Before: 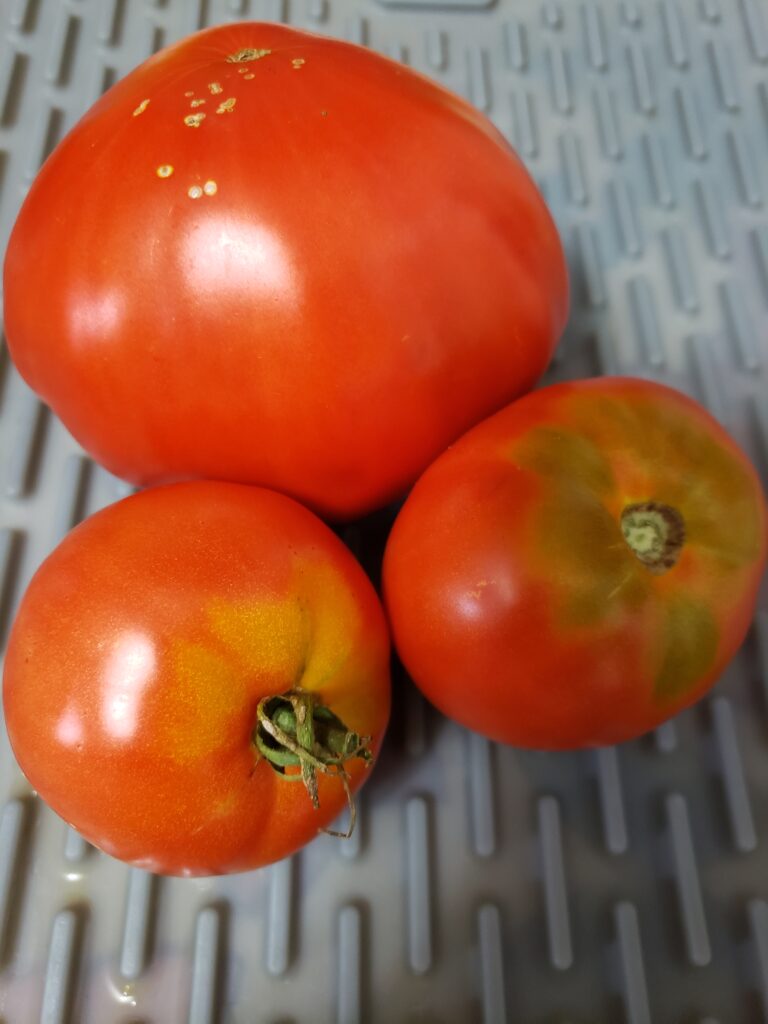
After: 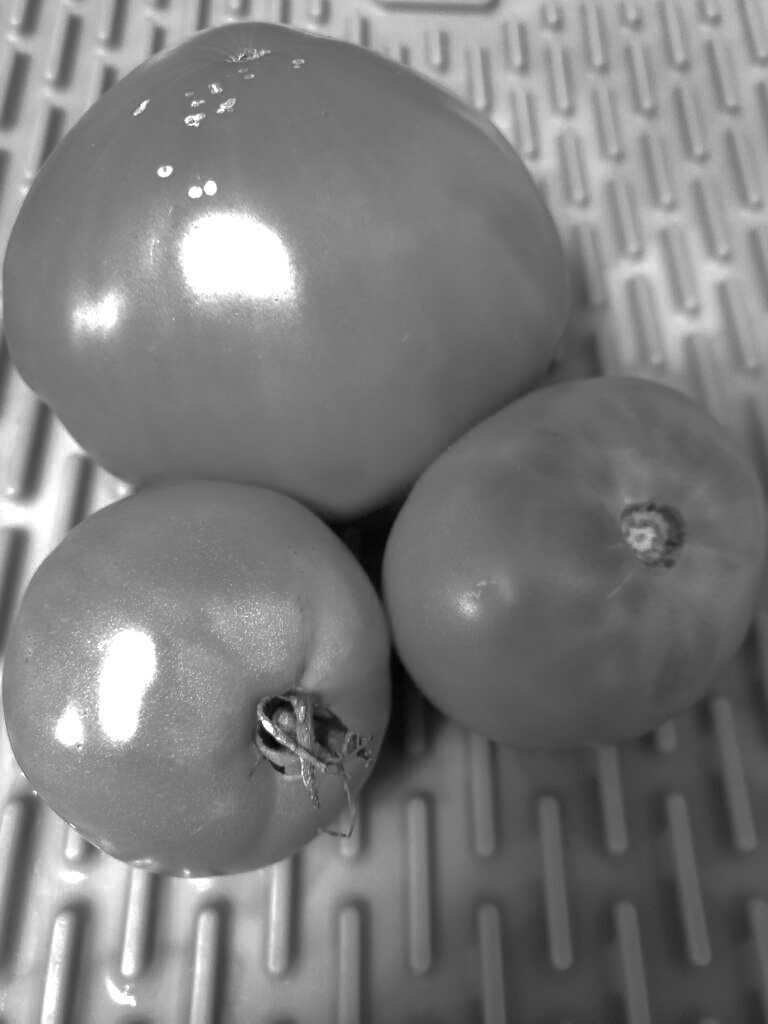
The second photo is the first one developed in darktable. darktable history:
exposure: black level correction 0, exposure 1.1 EV, compensate exposure bias true, compensate highlight preservation false
monochrome: on, module defaults
base curve: curves: ch0 [(0, 0) (0.826, 0.587) (1, 1)]
